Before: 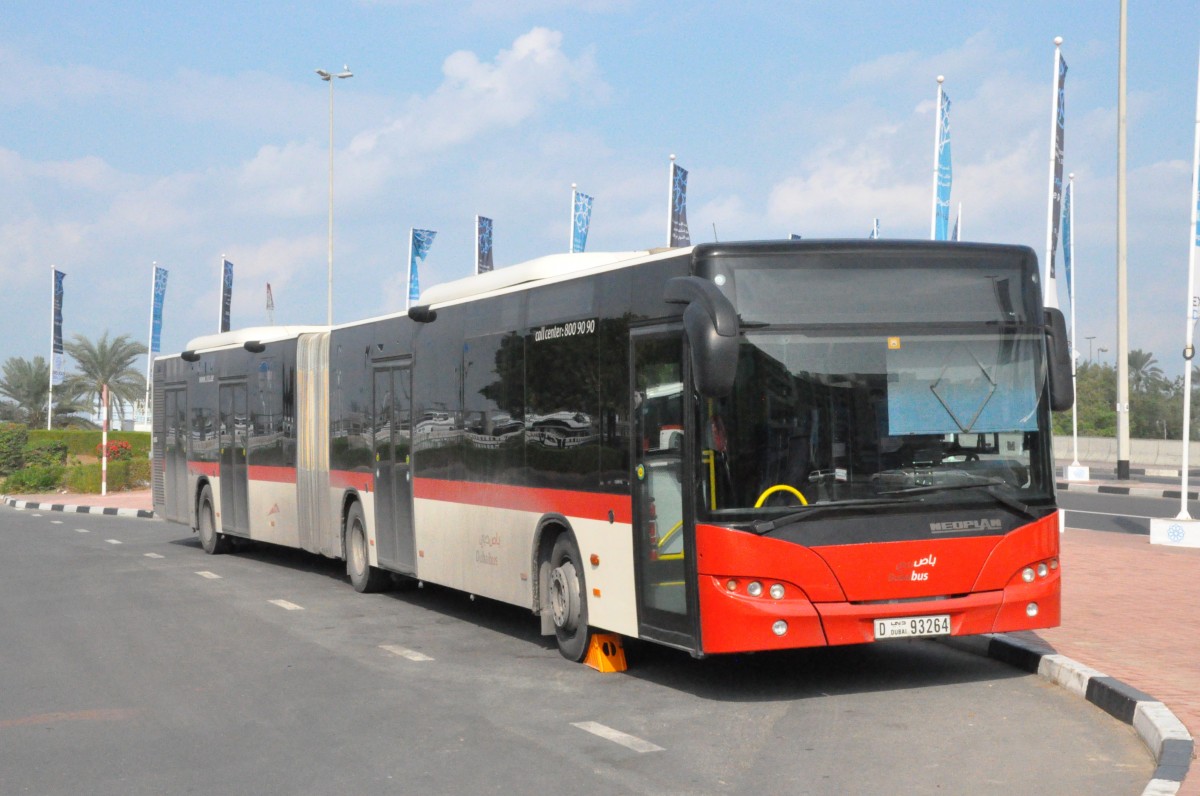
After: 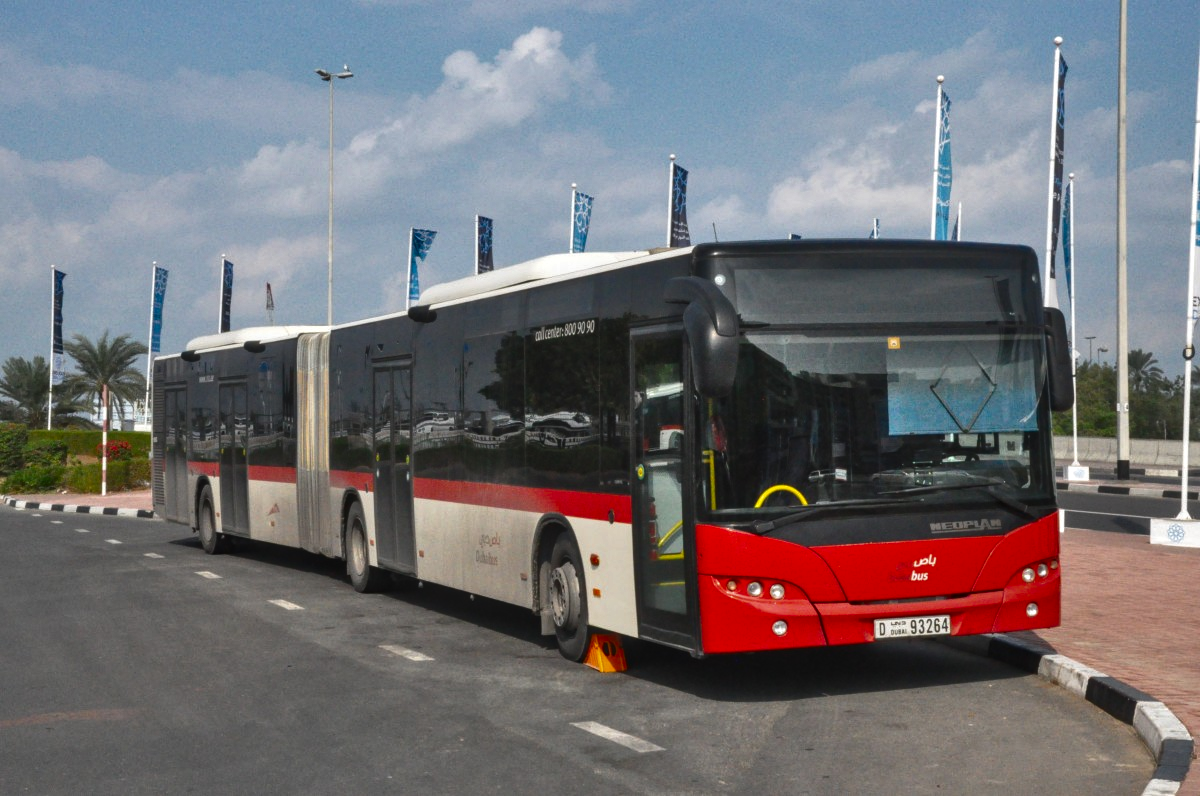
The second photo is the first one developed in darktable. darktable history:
tone equalizer: -7 EV 0.147 EV, -6 EV 0.58 EV, -5 EV 1.14 EV, -4 EV 1.29 EV, -3 EV 1.12 EV, -2 EV 0.6 EV, -1 EV 0.166 EV
exposure: black level correction -0.015, compensate exposure bias true, compensate highlight preservation false
local contrast: on, module defaults
contrast brightness saturation: brightness -0.531
shadows and highlights: shadows color adjustment 98%, highlights color adjustment 58.54%, low approximation 0.01, soften with gaussian
